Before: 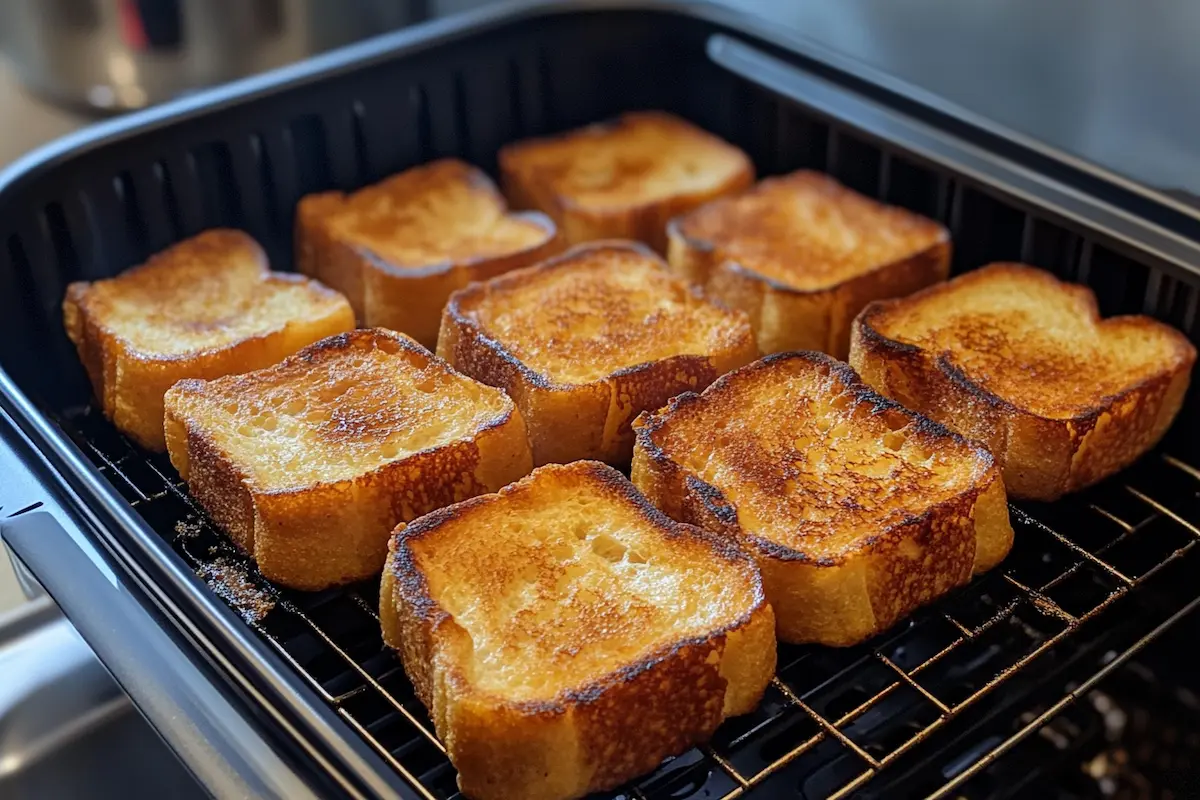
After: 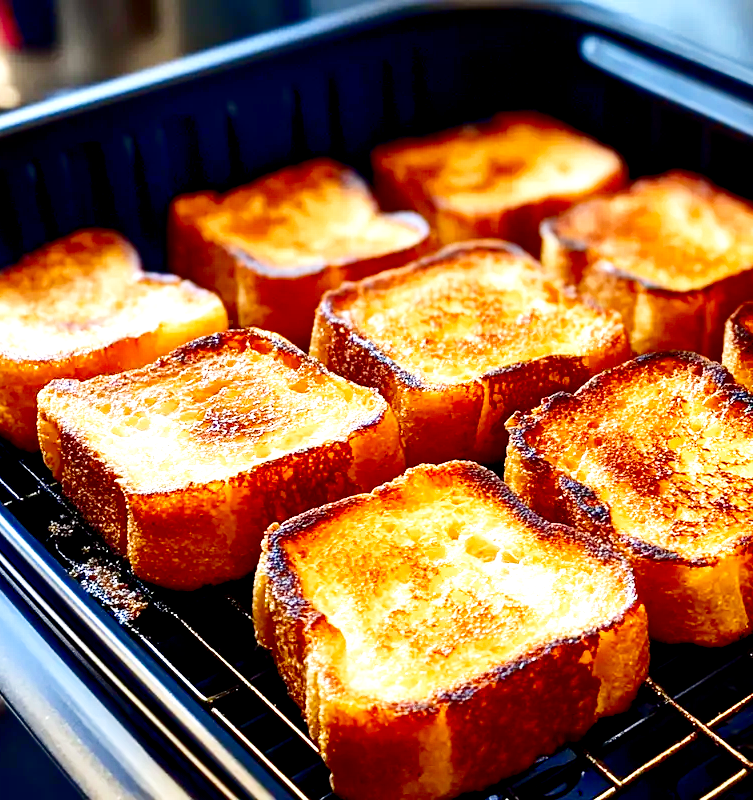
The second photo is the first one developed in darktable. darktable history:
levels: levels [0, 0.435, 0.917]
crop: left 10.644%, right 26.528%
filmic rgb: middle gray luminance 10%, black relative exposure -8.61 EV, white relative exposure 3.3 EV, threshold 6 EV, target black luminance 0%, hardness 5.2, latitude 44.69%, contrast 1.302, highlights saturation mix 5%, shadows ↔ highlights balance 24.64%, add noise in highlights 0, preserve chrominance no, color science v3 (2019), use custom middle-gray values true, iterations of high-quality reconstruction 0, contrast in highlights soft, enable highlight reconstruction true
contrast brightness saturation: contrast 0.19, brightness -0.24, saturation 0.11
